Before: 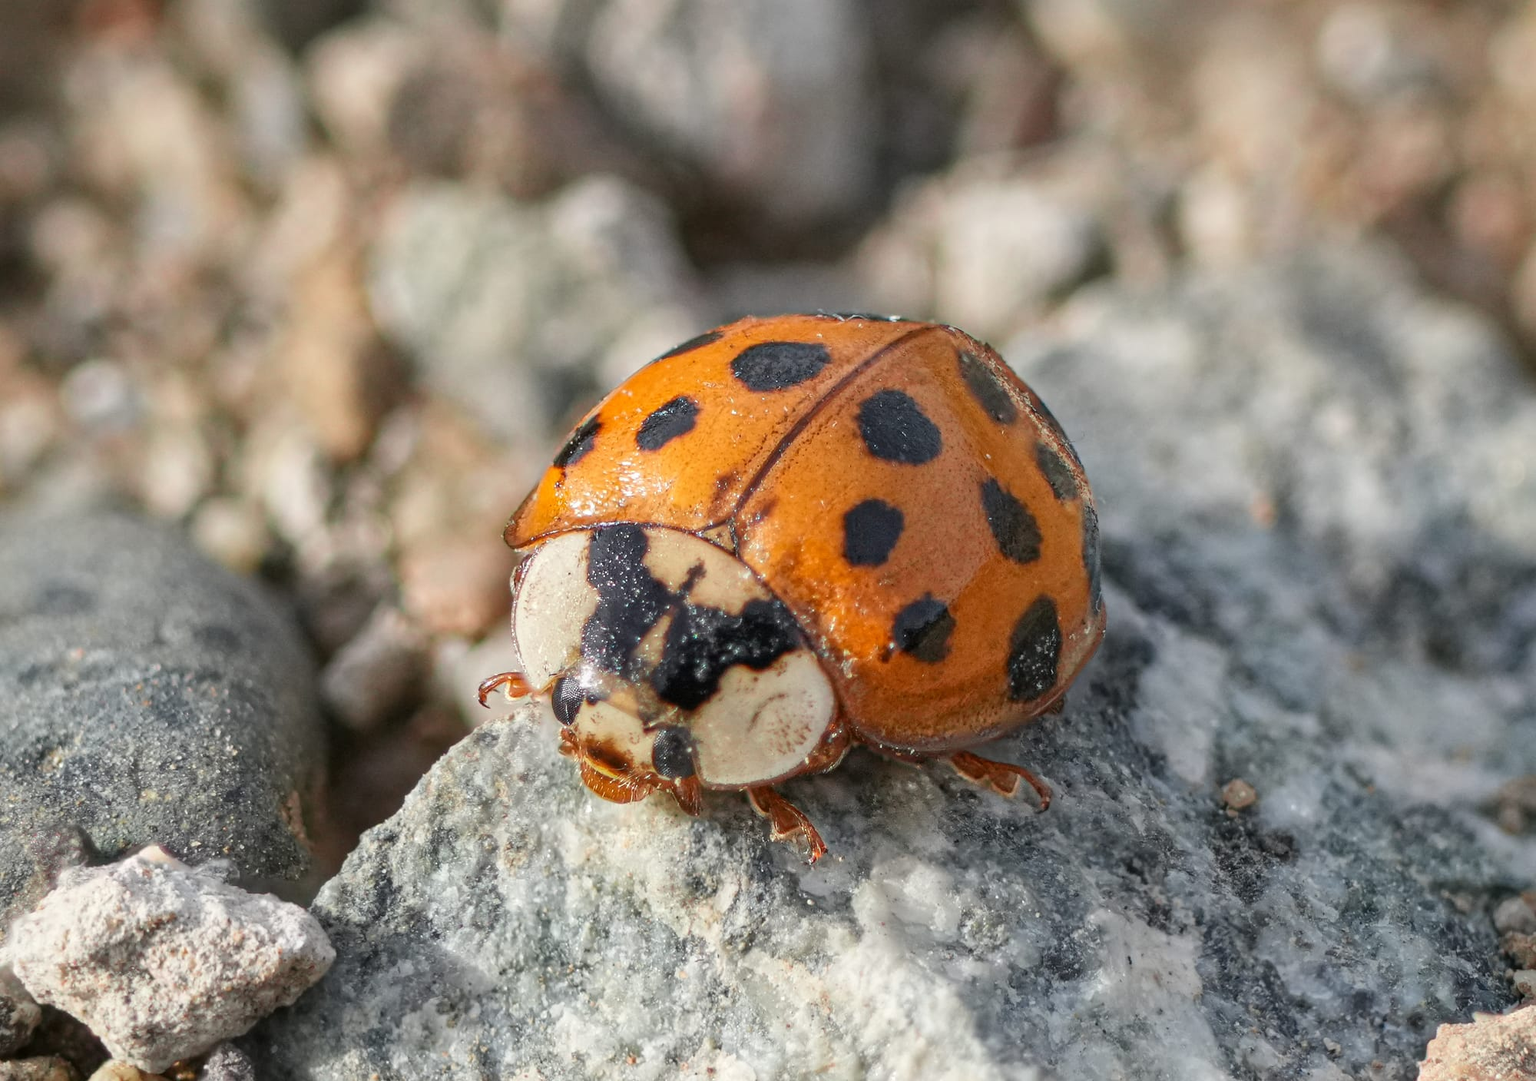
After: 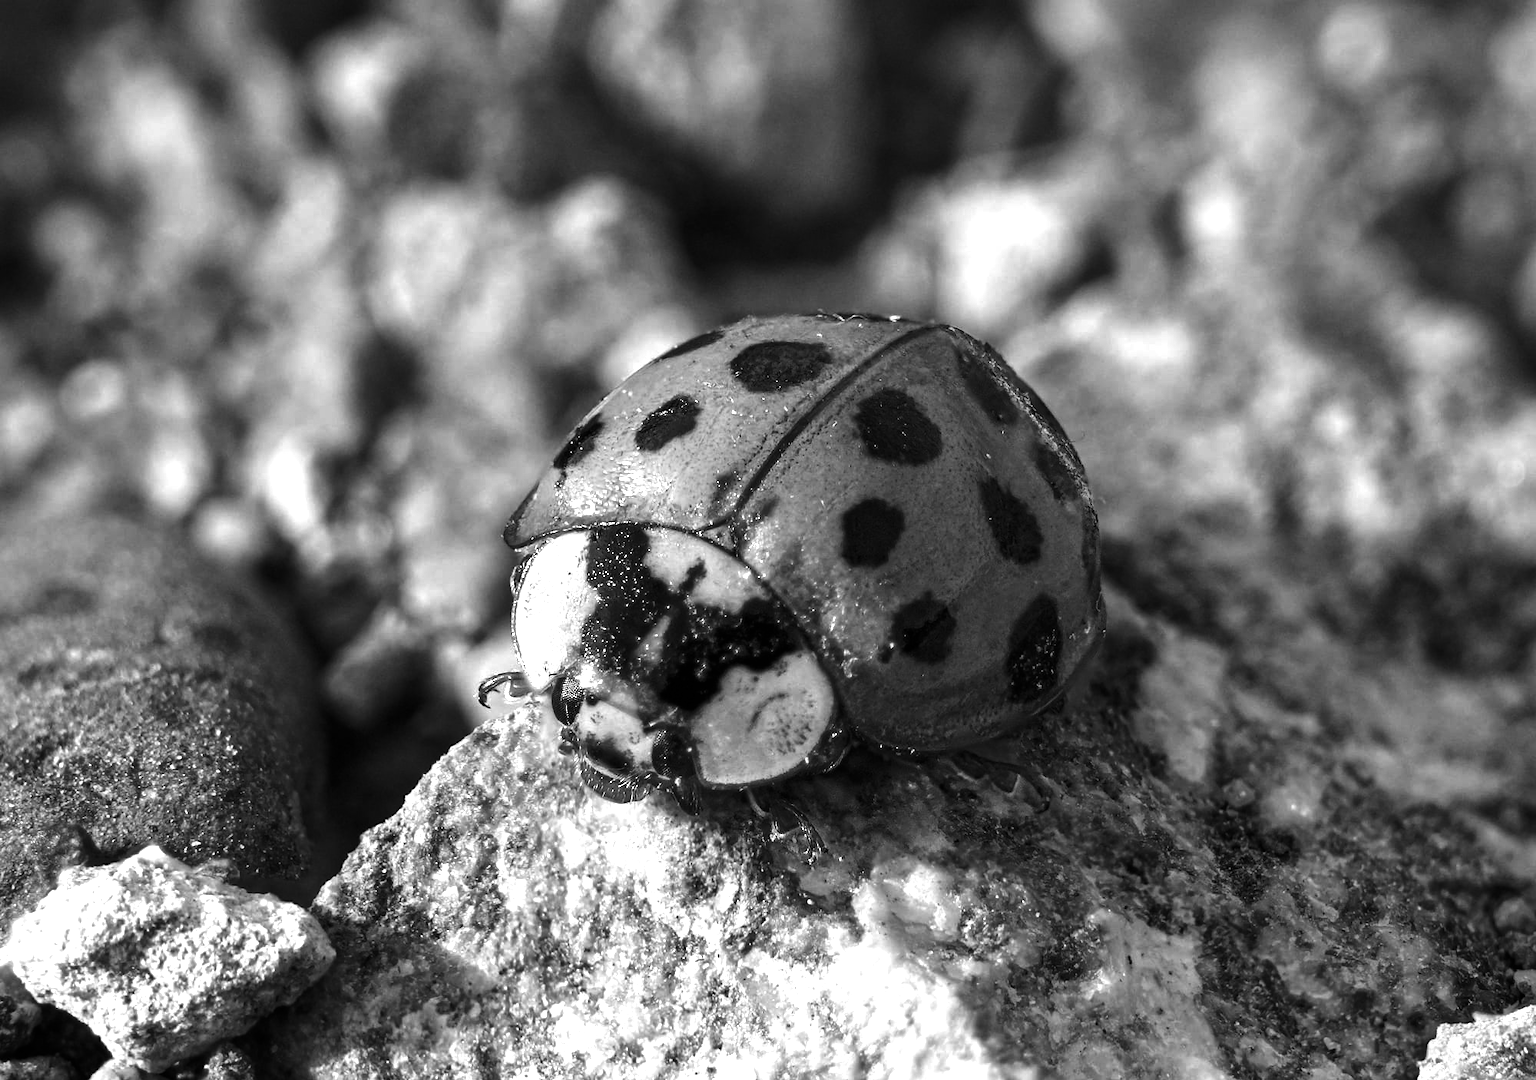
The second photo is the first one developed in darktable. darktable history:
contrast brightness saturation: contrast -0.03, brightness -0.59, saturation -1
exposure: exposure 0.669 EV, compensate highlight preservation false
